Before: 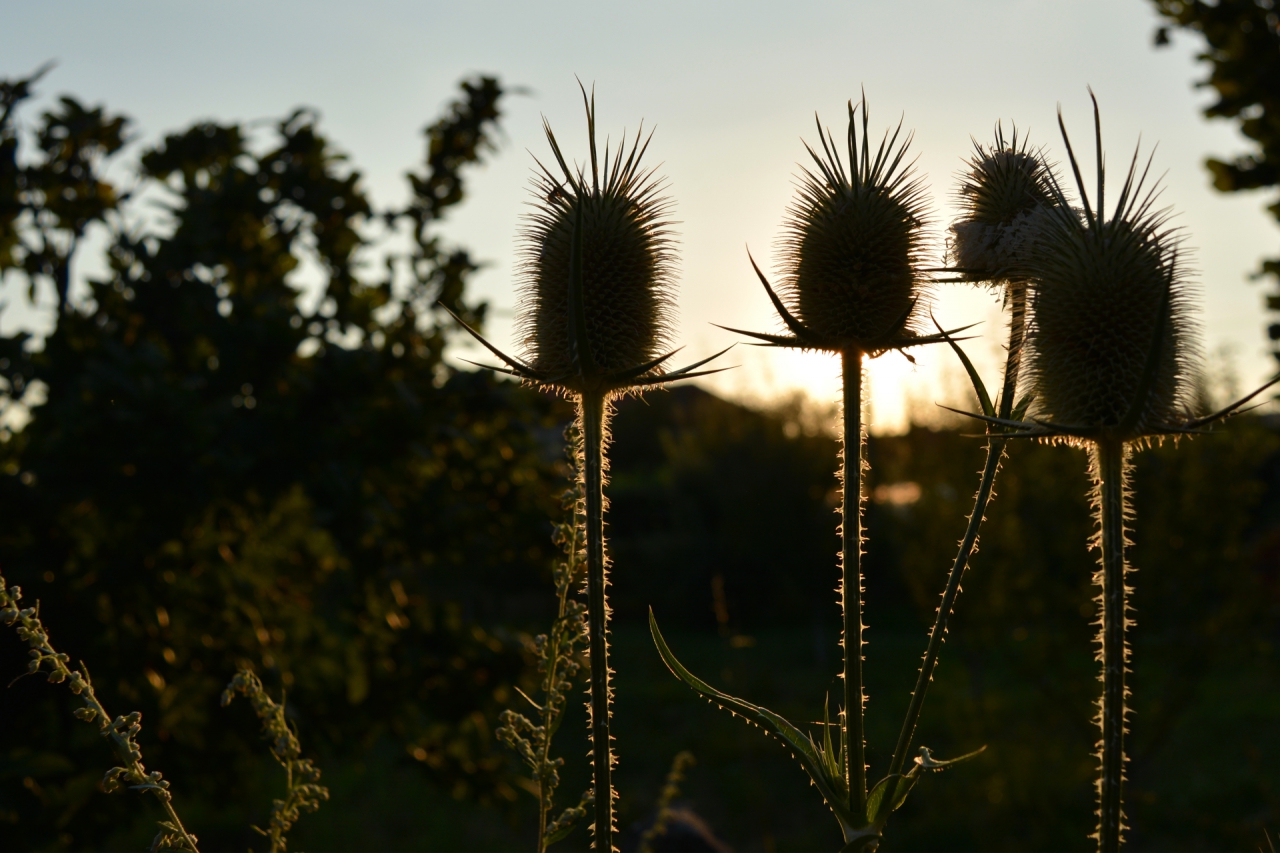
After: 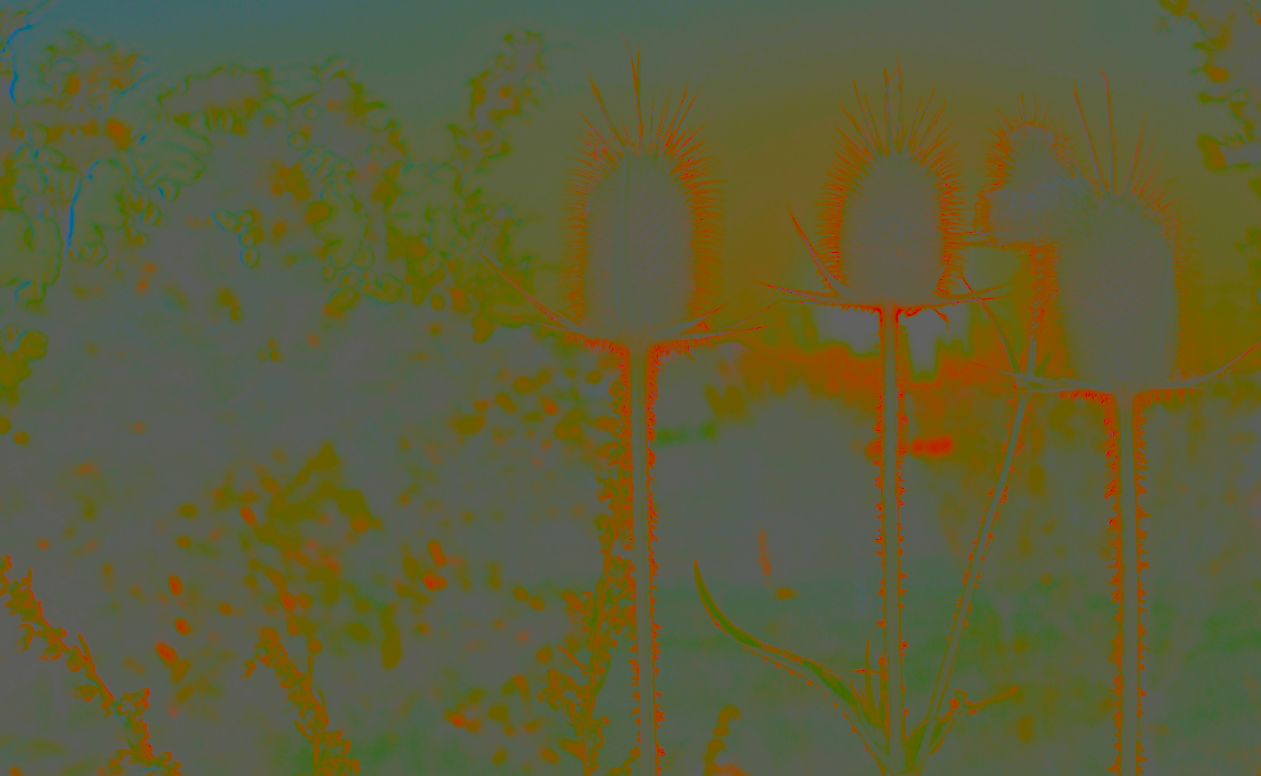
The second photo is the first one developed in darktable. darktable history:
rotate and perspective: rotation -0.013°, lens shift (vertical) -0.027, lens shift (horizontal) 0.178, crop left 0.016, crop right 0.989, crop top 0.082, crop bottom 0.918
sharpen: amount 0.2
tone curve: curves: ch0 [(0, 0) (0.003, 0.068) (0.011, 0.068) (0.025, 0.068) (0.044, 0.068) (0.069, 0.072) (0.1, 0.072) (0.136, 0.077) (0.177, 0.095) (0.224, 0.126) (0.277, 0.2) (0.335, 0.3) (0.399, 0.407) (0.468, 0.52) (0.543, 0.624) (0.623, 0.721) (0.709, 0.811) (0.801, 0.88) (0.898, 0.942) (1, 1)], preserve colors none
contrast brightness saturation: contrast -0.99, brightness -0.17, saturation 0.75
